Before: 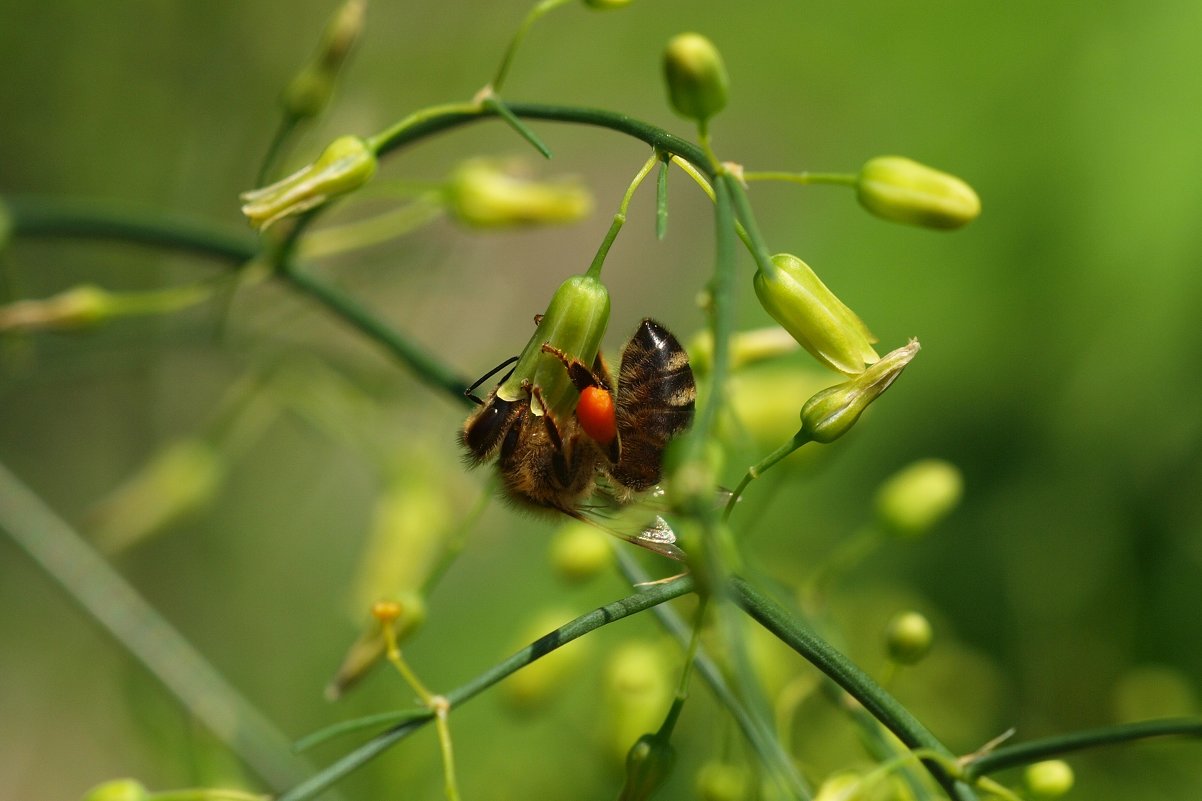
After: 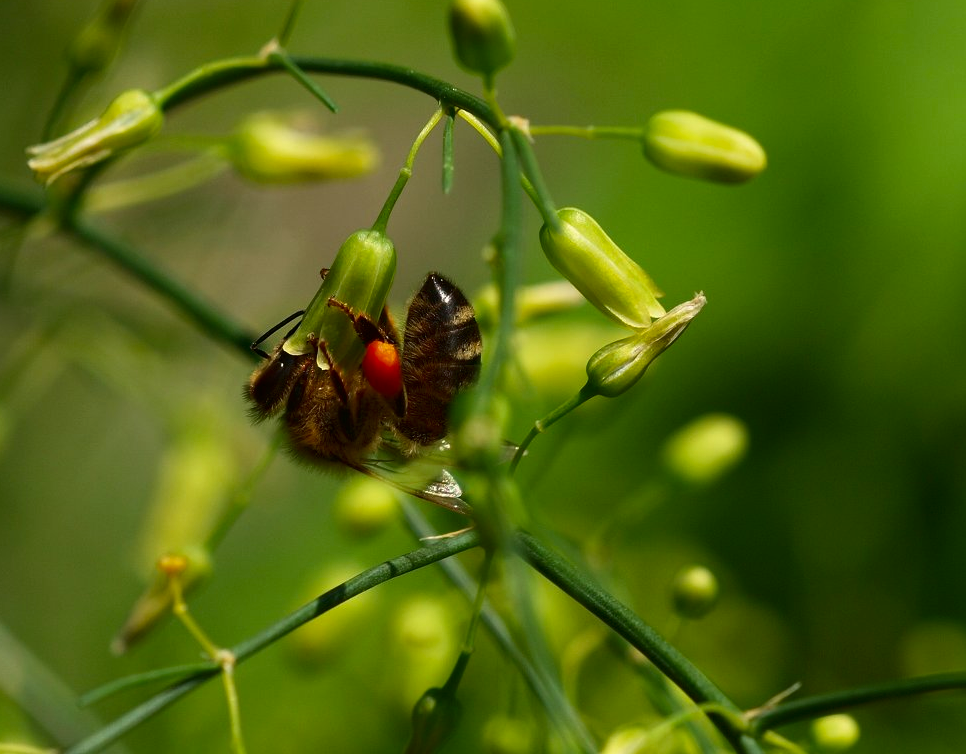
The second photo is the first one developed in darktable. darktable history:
crop and rotate: left 17.861%, top 5.823%, right 1.771%
contrast brightness saturation: contrast 0.066, brightness -0.133, saturation 0.051
